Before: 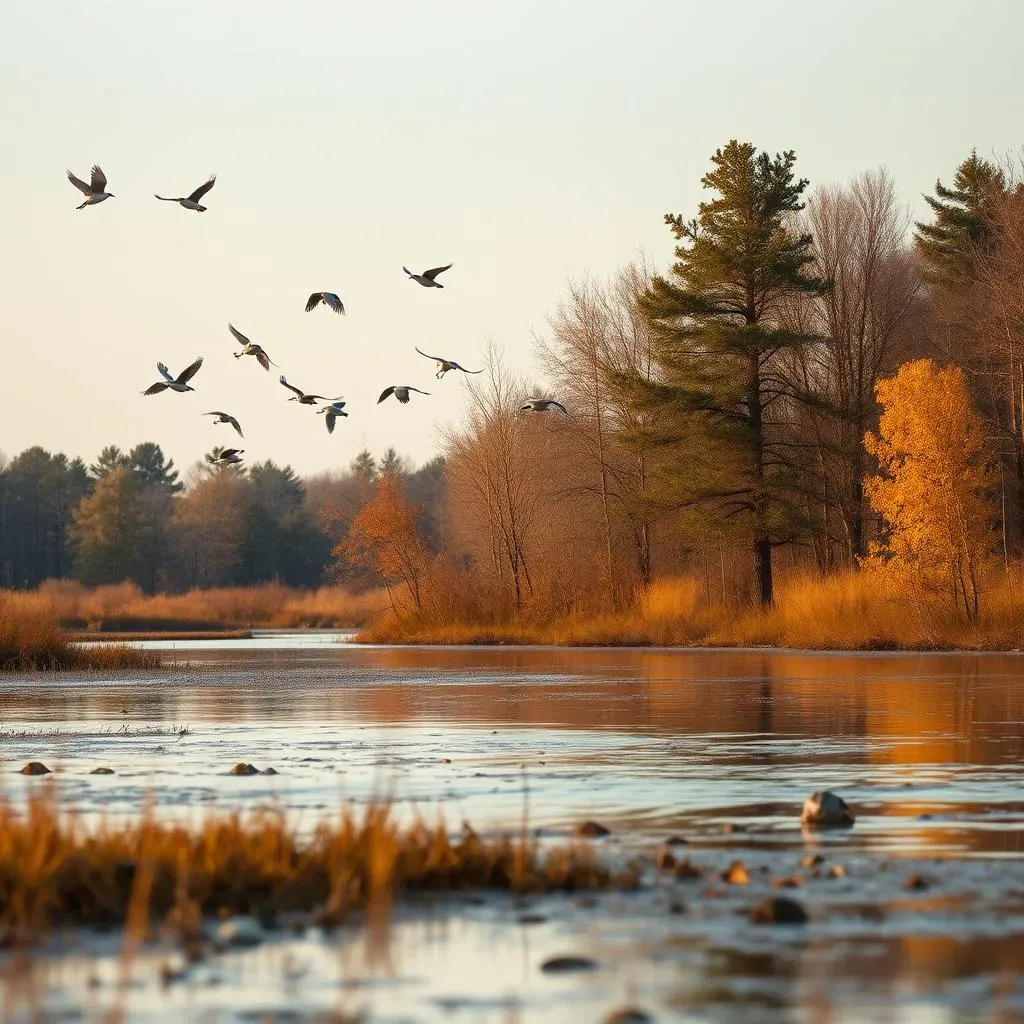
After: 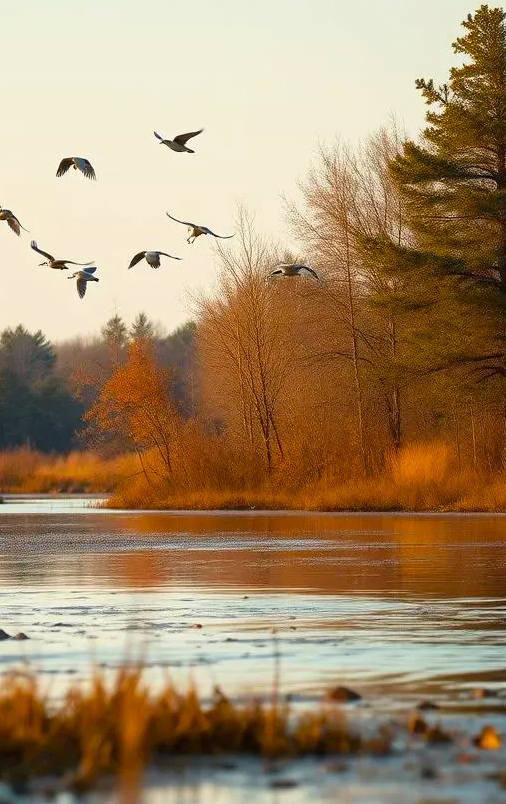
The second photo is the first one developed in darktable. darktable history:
color balance rgb: perceptual saturation grading › global saturation 20%, global vibrance 20%
crop and rotate: angle 0.02°, left 24.353%, top 13.219%, right 26.156%, bottom 8.224%
